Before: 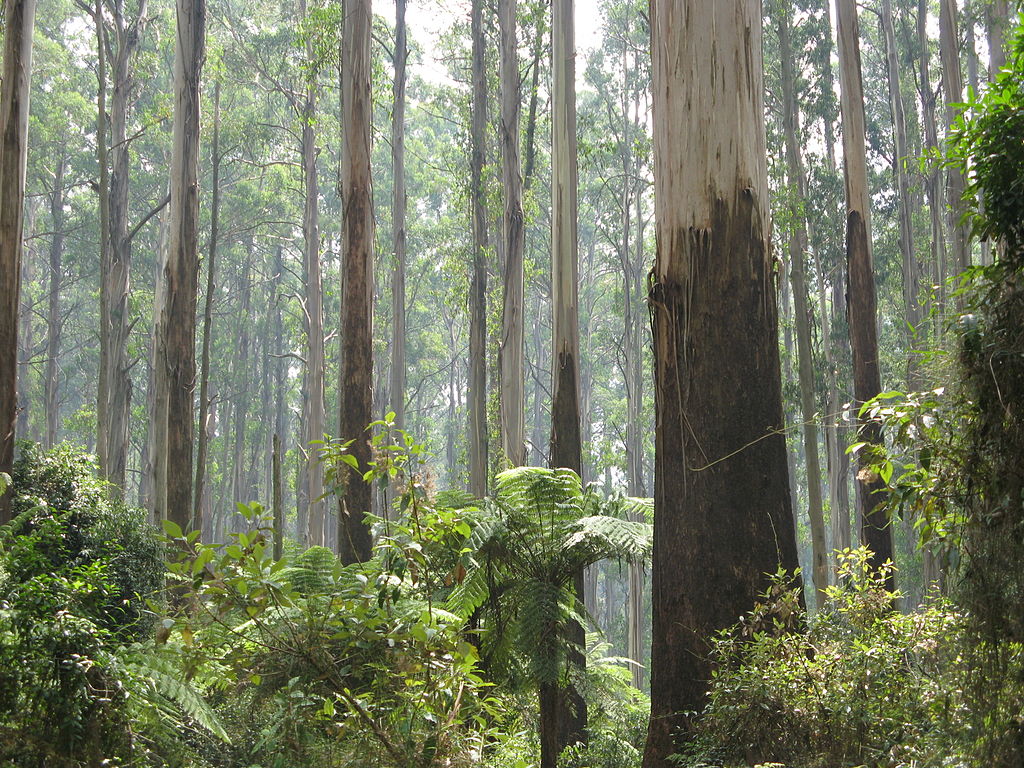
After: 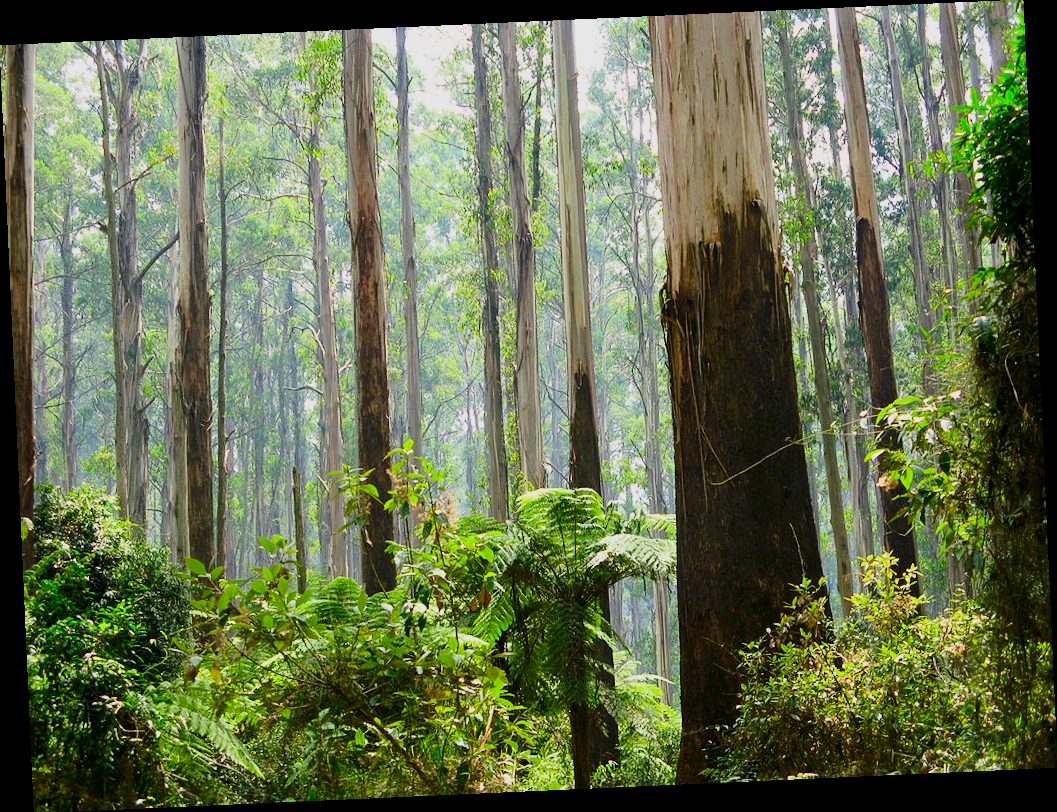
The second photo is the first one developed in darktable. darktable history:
shadows and highlights: shadows 4.1, highlights -17.6, soften with gaussian
exposure: compensate exposure bias true, compensate highlight preservation false
filmic rgb: black relative exposure -16 EV, white relative exposure 6.92 EV, hardness 4.7
contrast brightness saturation: contrast 0.26, brightness 0.02, saturation 0.87
rotate and perspective: rotation -2.56°, automatic cropping off
